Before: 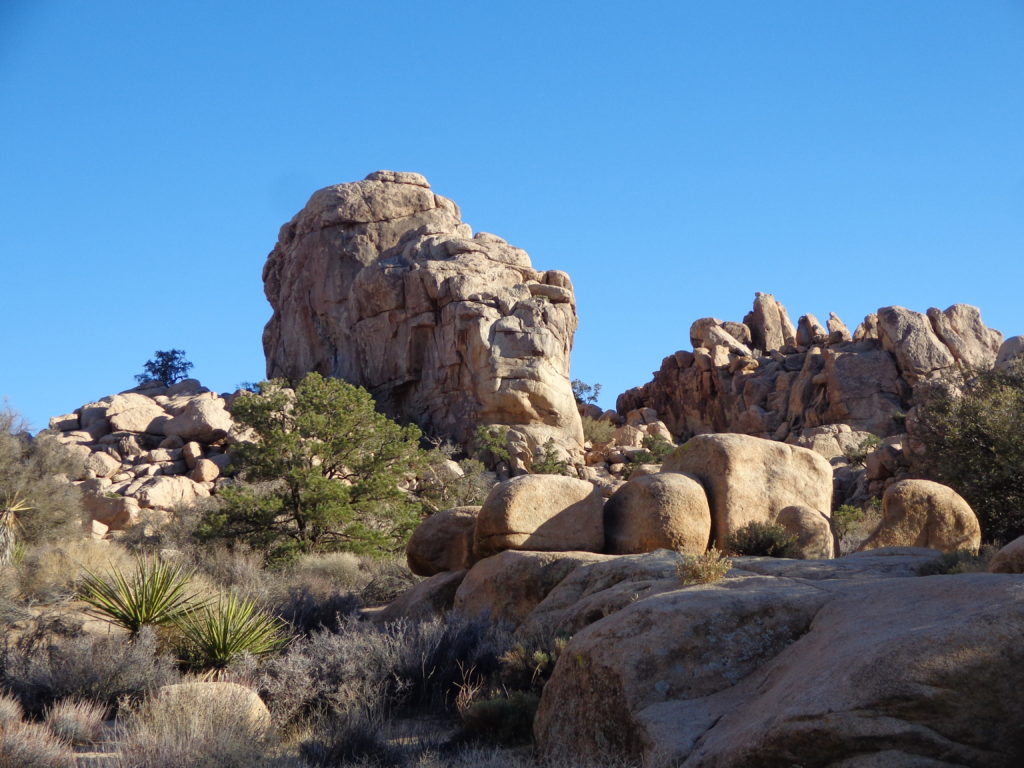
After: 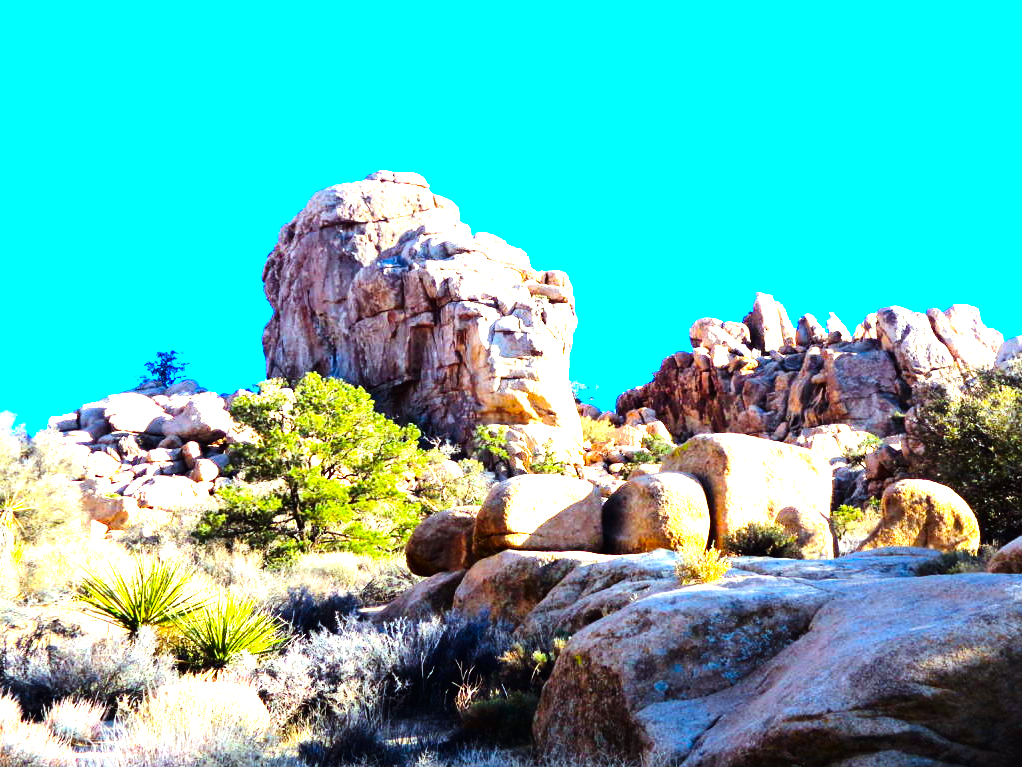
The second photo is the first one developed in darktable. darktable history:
crop and rotate: left 0.098%, bottom 0.005%
tone curve: curves: ch0 [(0, 0) (0.08, 0.056) (0.4, 0.4) (0.6, 0.612) (0.92, 0.924) (1, 1)], preserve colors none
color correction: highlights a* -12.04, highlights b* -15.78
exposure: black level correction 0, exposure 1.001 EV, compensate highlight preservation false
contrast brightness saturation: contrast 0.161, saturation 0.324
color balance rgb: power › luminance -14.946%, linear chroma grading › global chroma 15.171%, perceptual saturation grading › global saturation 19.602%, perceptual brilliance grading › global brilliance 29.454%, perceptual brilliance grading › highlights 12.366%, perceptual brilliance grading › mid-tones 24.641%
tone equalizer: -8 EV -0.395 EV, -7 EV -0.382 EV, -6 EV -0.323 EV, -5 EV -0.251 EV, -3 EV 0.216 EV, -2 EV 0.314 EV, -1 EV 0.387 EV, +0 EV 0.428 EV, mask exposure compensation -0.493 EV
